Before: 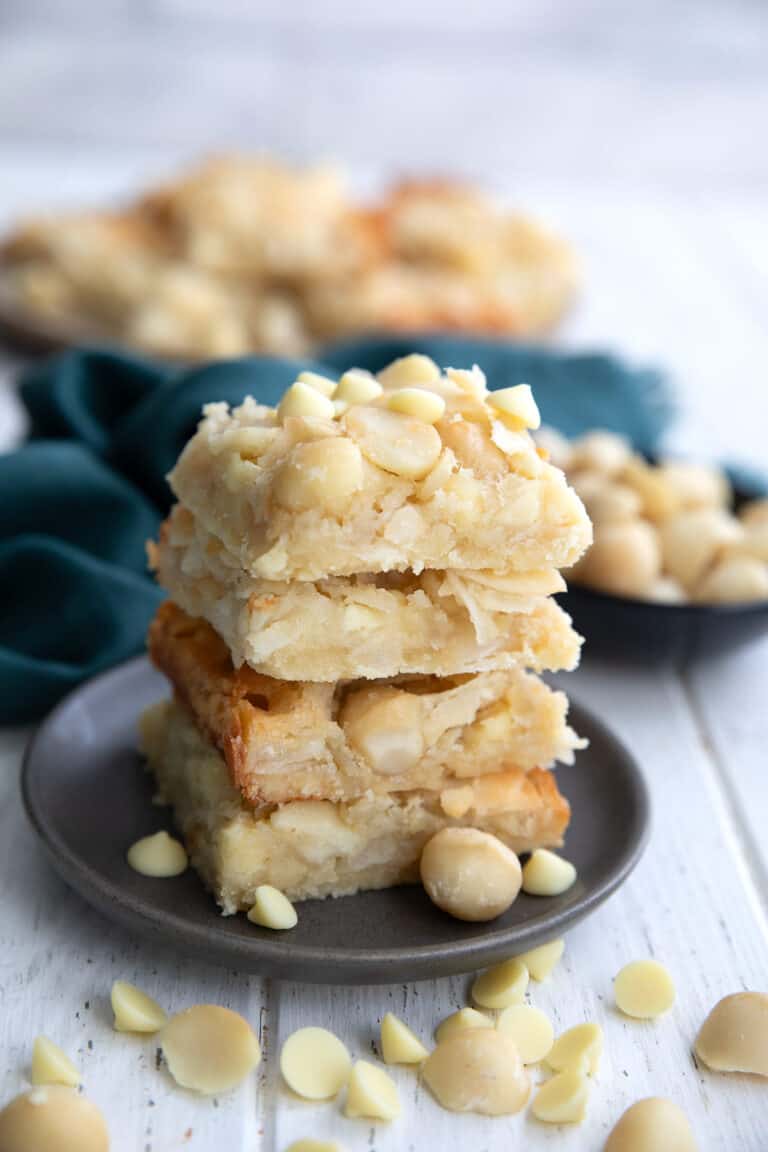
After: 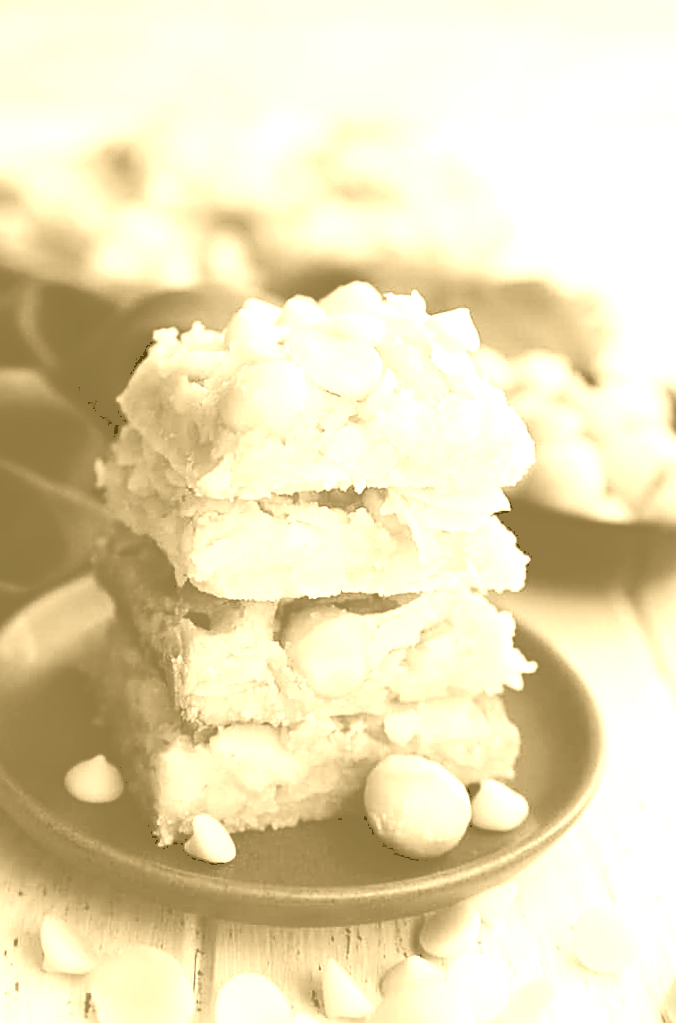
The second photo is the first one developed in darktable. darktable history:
tone equalizer: on, module defaults
tone curve: curves: ch0 [(0, 0) (0.003, 0.211) (0.011, 0.211) (0.025, 0.215) (0.044, 0.218) (0.069, 0.224) (0.1, 0.227) (0.136, 0.233) (0.177, 0.247) (0.224, 0.275) (0.277, 0.309) (0.335, 0.366) (0.399, 0.438) (0.468, 0.515) (0.543, 0.586) (0.623, 0.658) (0.709, 0.735) (0.801, 0.821) (0.898, 0.889) (1, 1)], preserve colors none
crop: left 9.929%, top 3.475%, right 9.188%, bottom 9.529%
color zones: curves: ch1 [(0, 0.523) (0.143, 0.545) (0.286, 0.52) (0.429, 0.506) (0.571, 0.503) (0.714, 0.503) (0.857, 0.508) (1, 0.523)]
rotate and perspective: rotation 0.128°, lens shift (vertical) -0.181, lens shift (horizontal) -0.044, shear 0.001, automatic cropping off
sharpen: on, module defaults
colorize: hue 36°, source mix 100%
color correction: highlights a* -2.24, highlights b* -18.1
